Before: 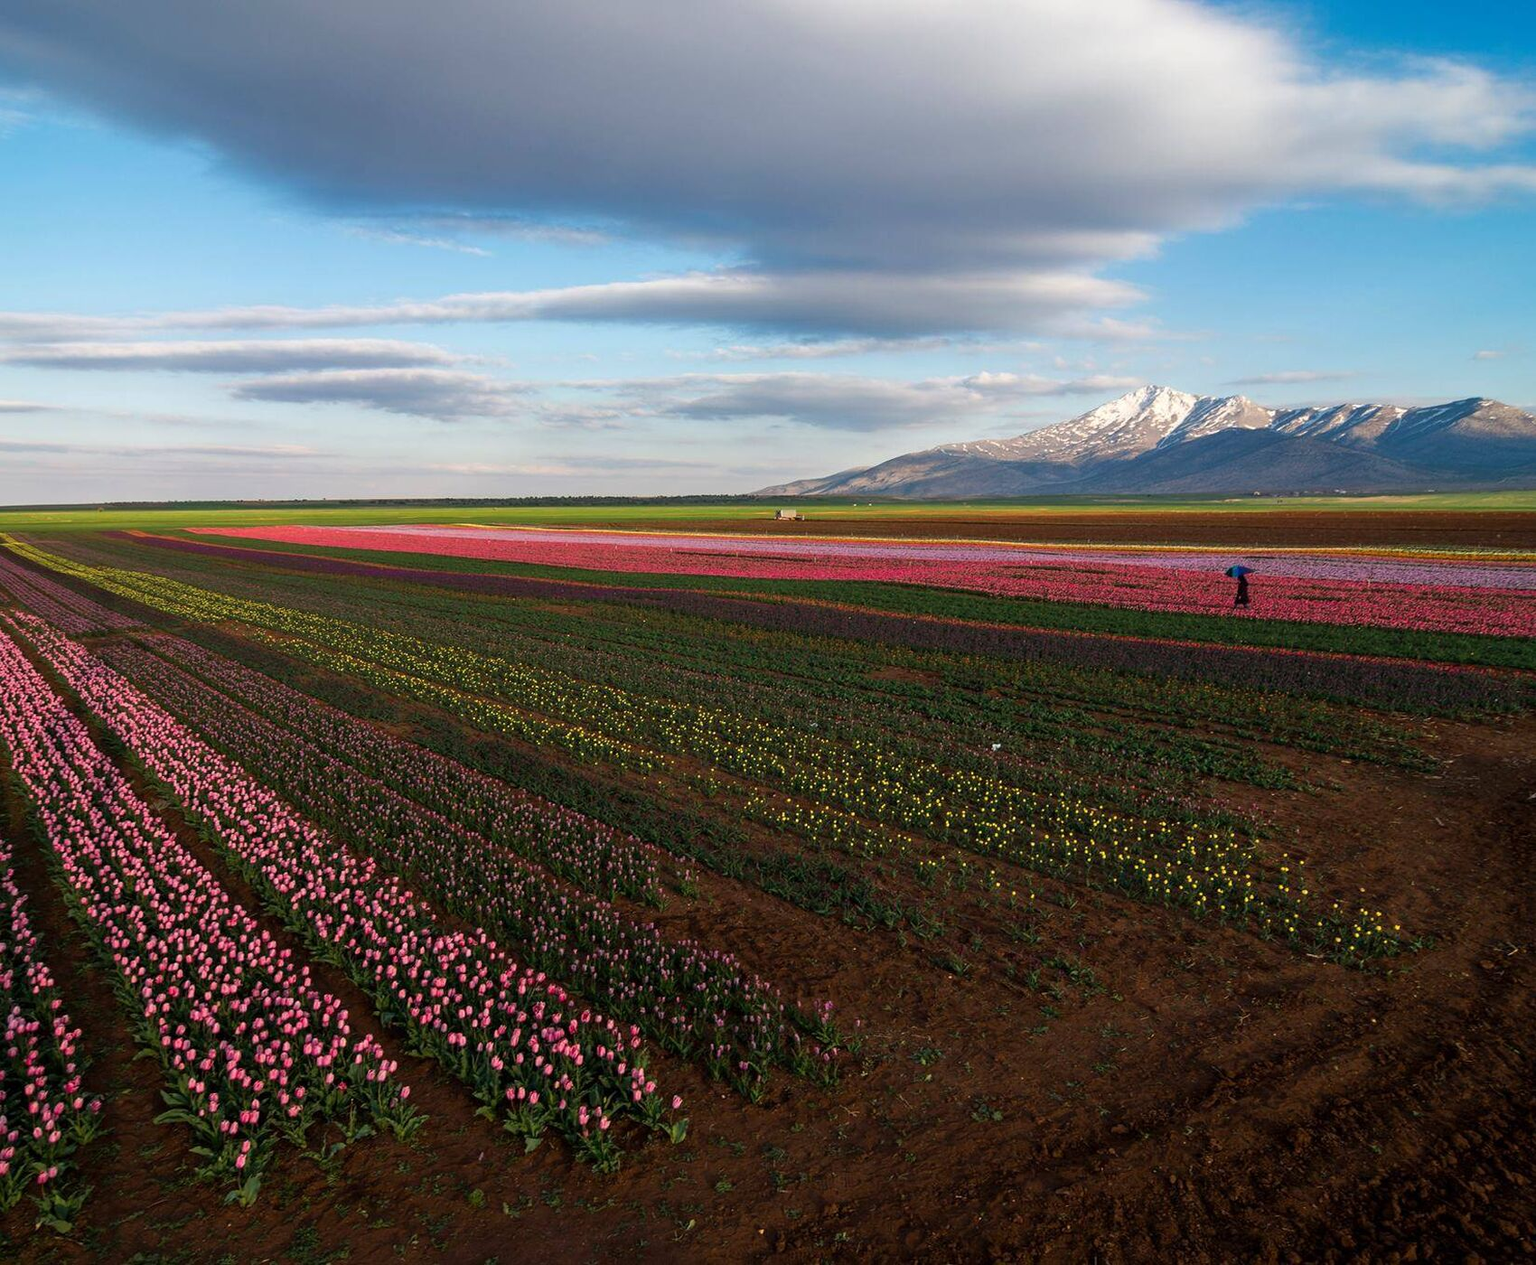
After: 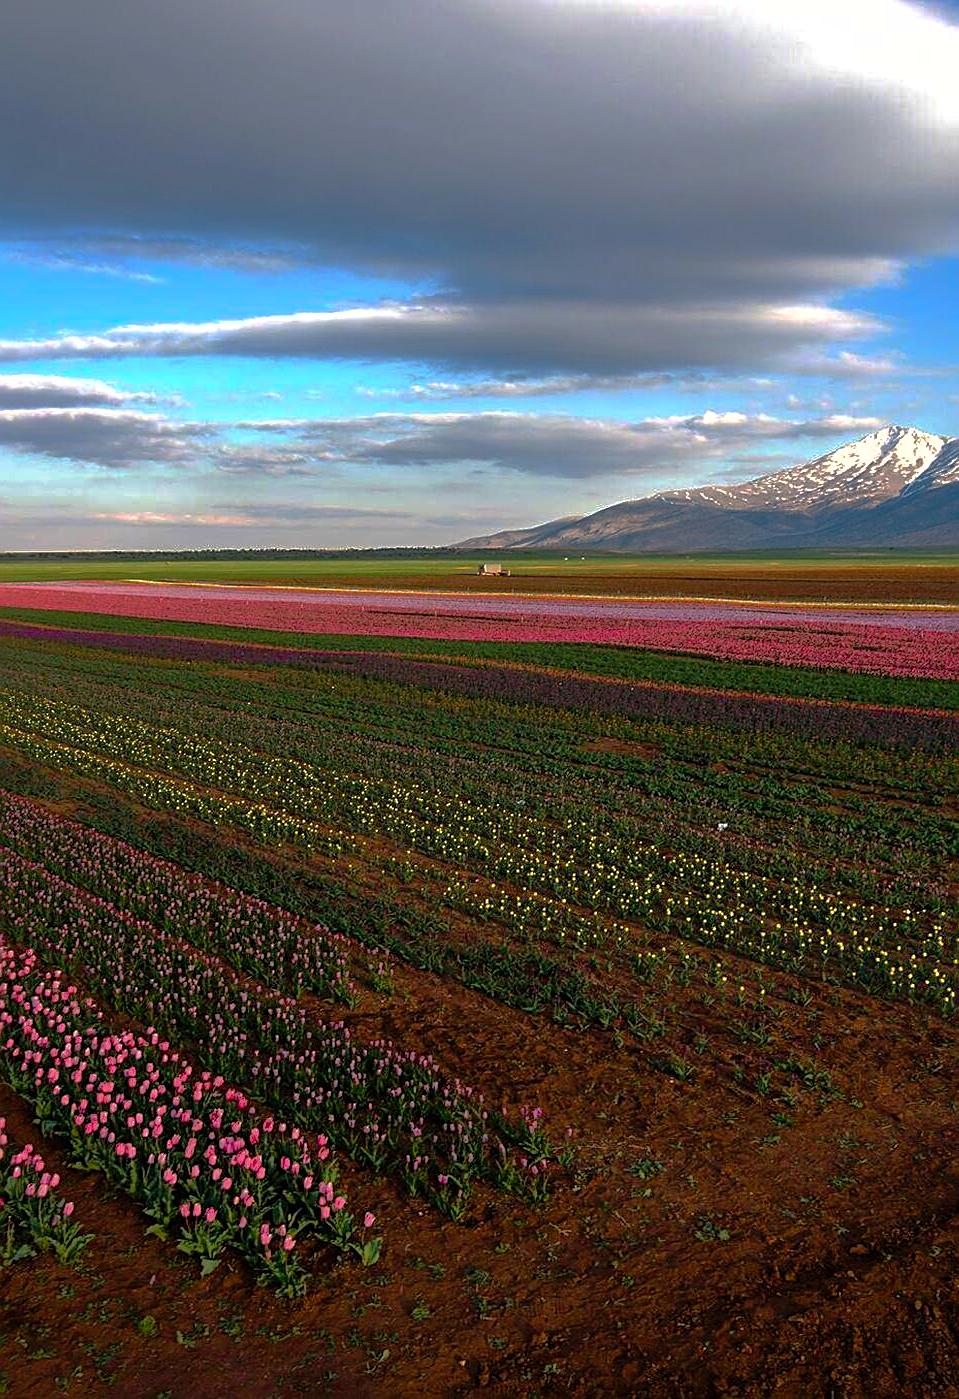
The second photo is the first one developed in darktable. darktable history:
crop and rotate: left 22.417%, right 21.132%
shadows and highlights: on, module defaults
tone equalizer: -8 EV -0.431 EV, -7 EV -0.37 EV, -6 EV -0.295 EV, -5 EV -0.193 EV, -3 EV 0.253 EV, -2 EV 0.32 EV, -1 EV 0.403 EV, +0 EV 0.407 EV, mask exposure compensation -0.499 EV
base curve: curves: ch0 [(0, 0) (0.841, 0.609) (1, 1)], preserve colors none
exposure: exposure 0.014 EV, compensate highlight preservation false
color balance rgb: shadows lift › hue 86.17°, linear chroma grading › global chroma 15.168%, perceptual saturation grading › global saturation 0.354%, perceptual saturation grading › highlights -19.842%, perceptual saturation grading › shadows 20.344%
sharpen: on, module defaults
